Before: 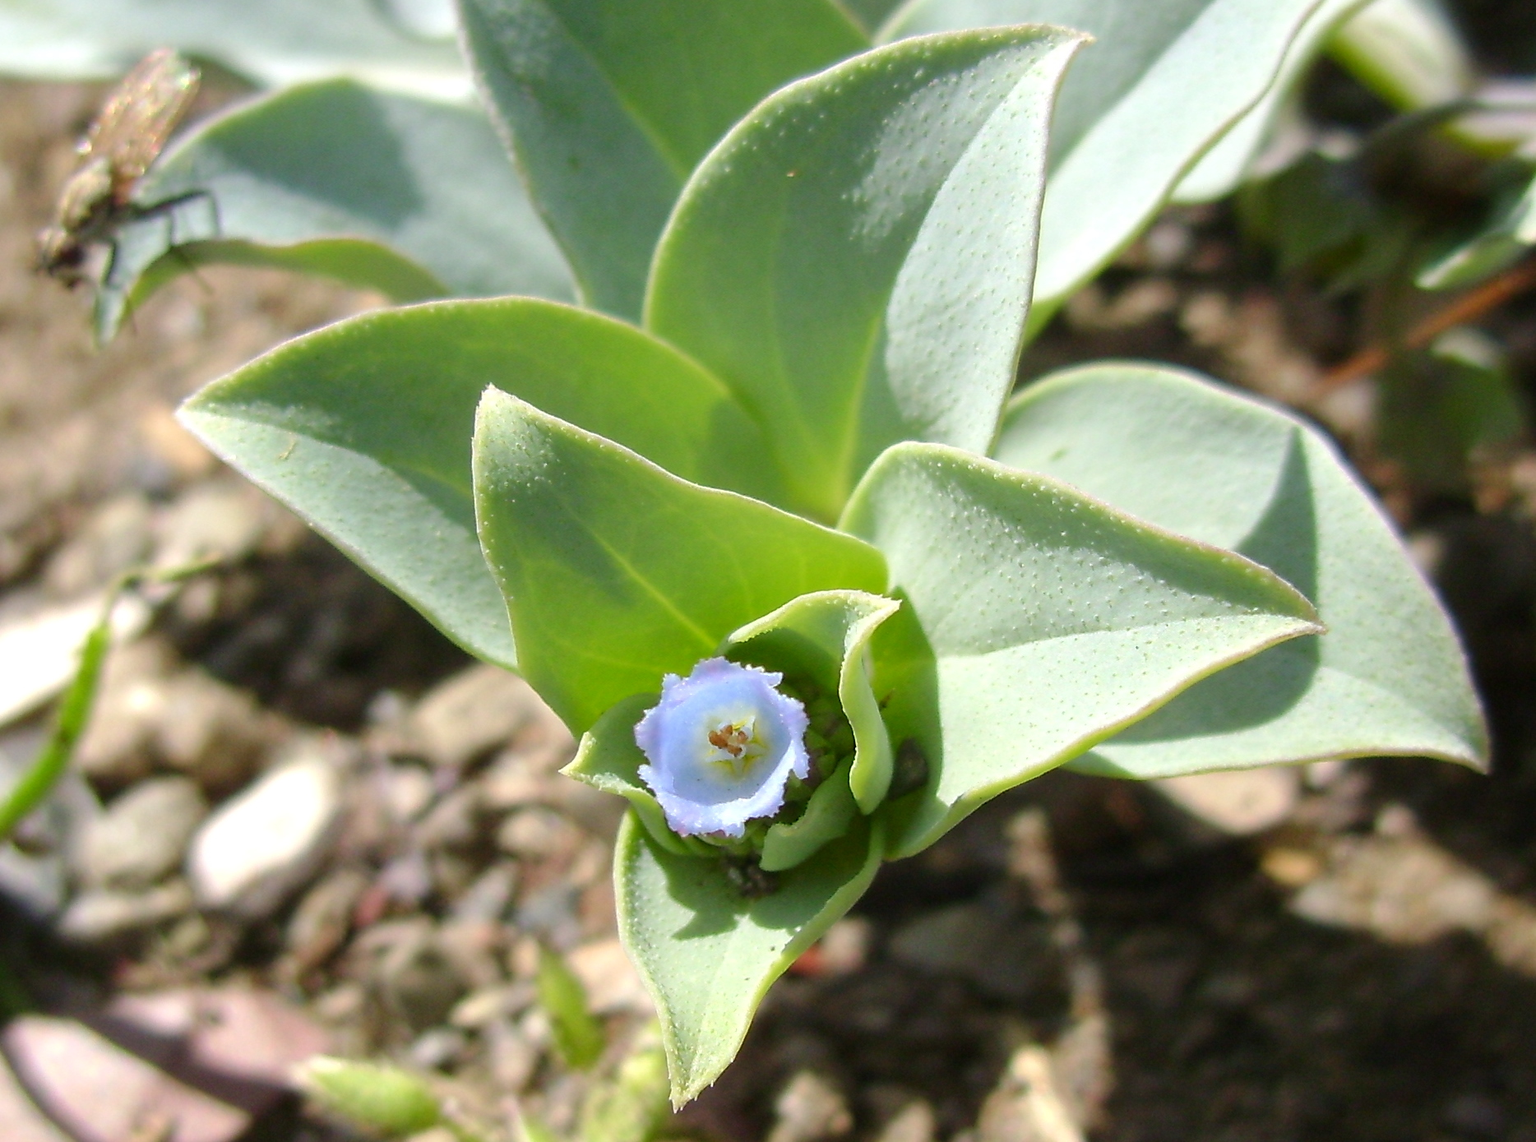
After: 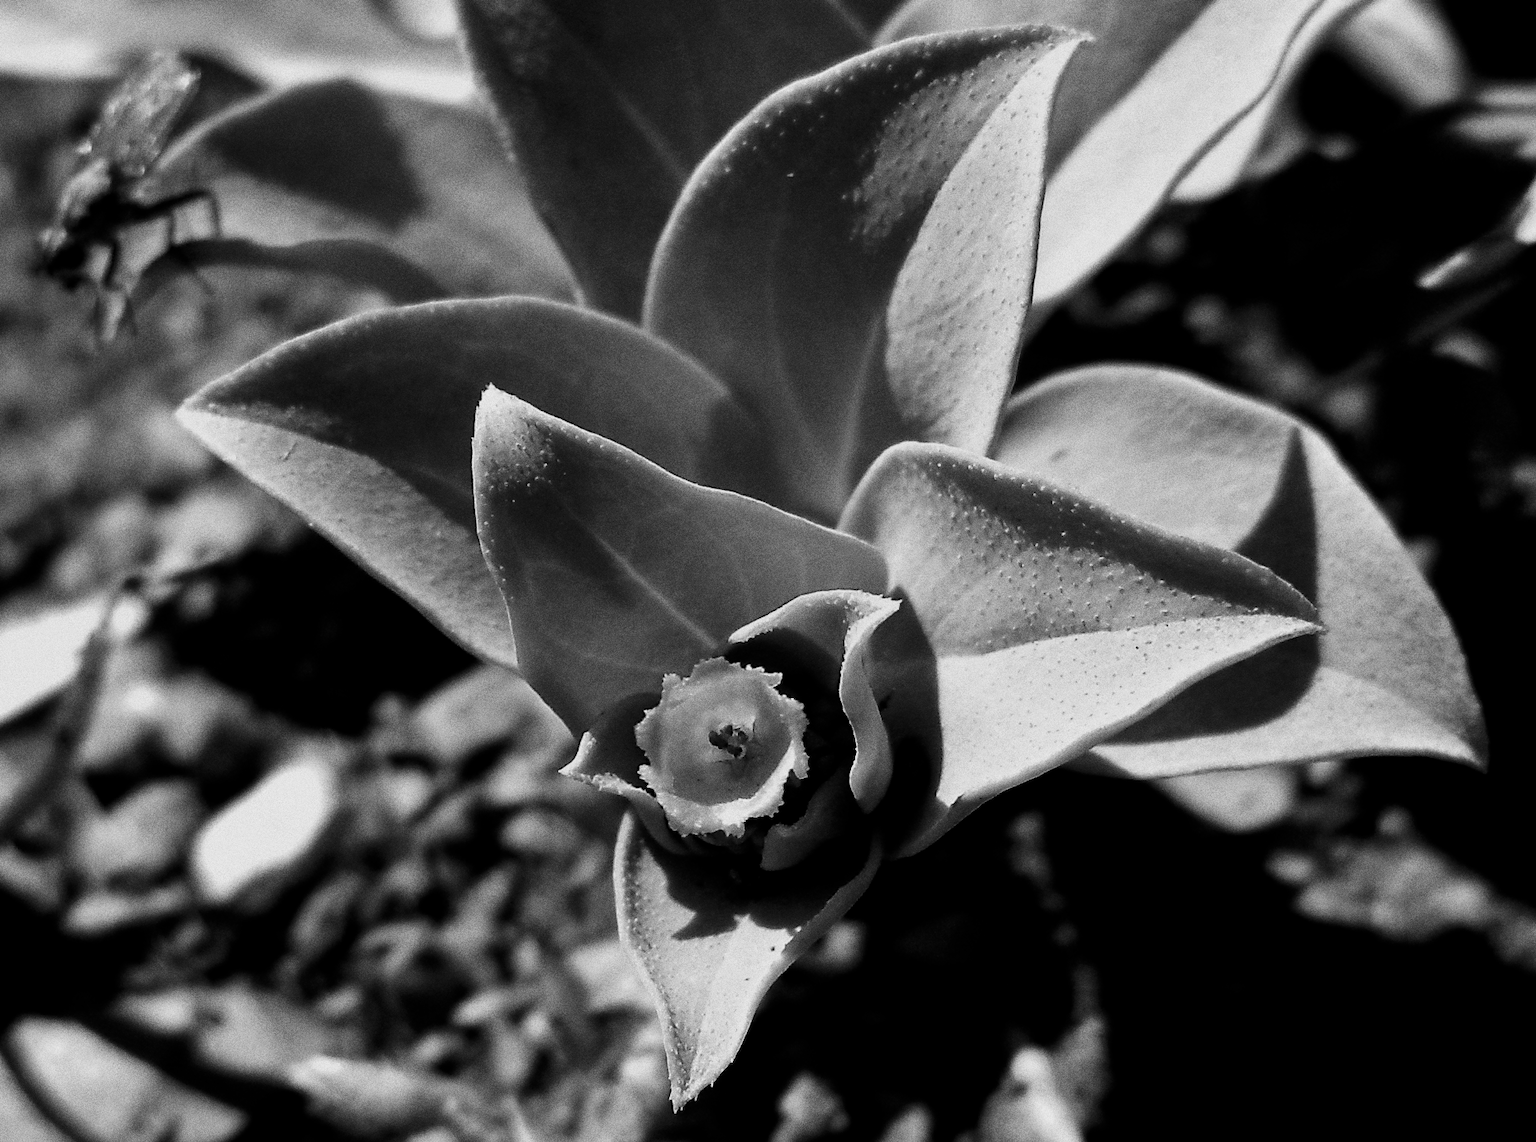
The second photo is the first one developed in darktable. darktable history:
contrast brightness saturation: contrast 0.02, brightness -1, saturation -1
shadows and highlights: shadows 43.71, white point adjustment -1.46, soften with gaussian
grain: coarseness 0.09 ISO, strength 40%
filmic rgb: black relative exposure -4 EV, white relative exposure 3 EV, hardness 3.02, contrast 1.5
color correction: saturation 0.3
